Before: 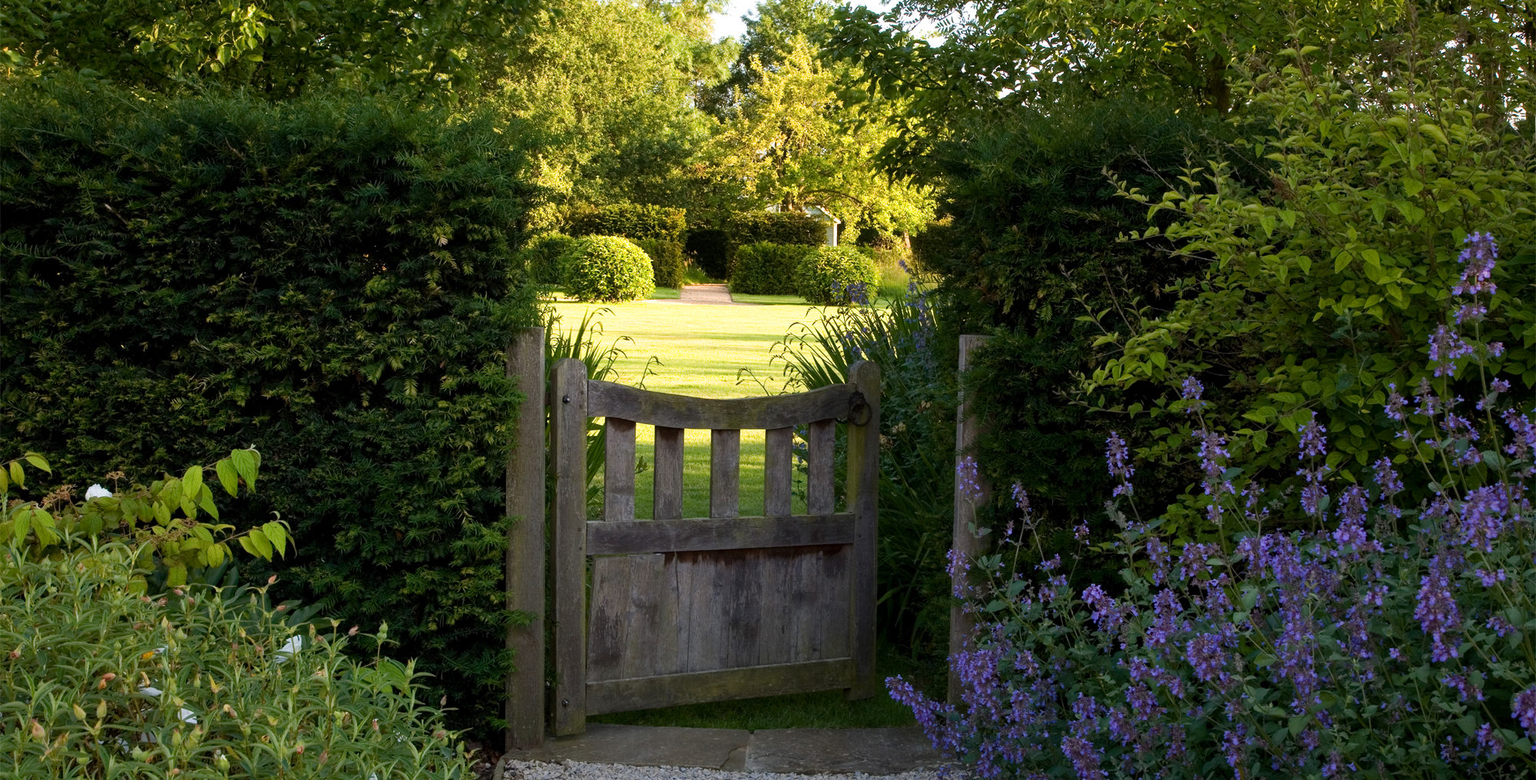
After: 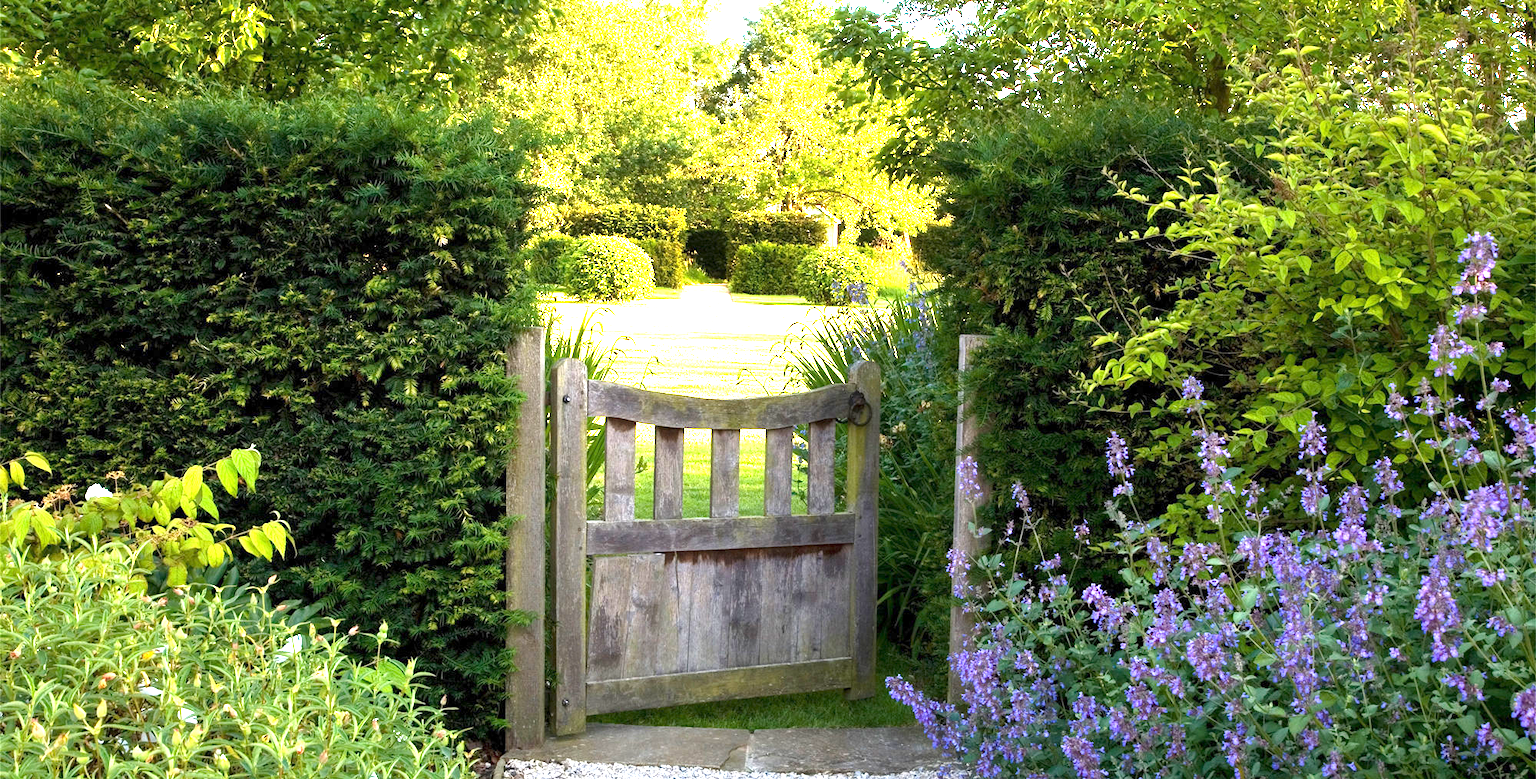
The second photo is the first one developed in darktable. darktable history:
exposure: exposure 2.207 EV, compensate highlight preservation false
levels: mode automatic
